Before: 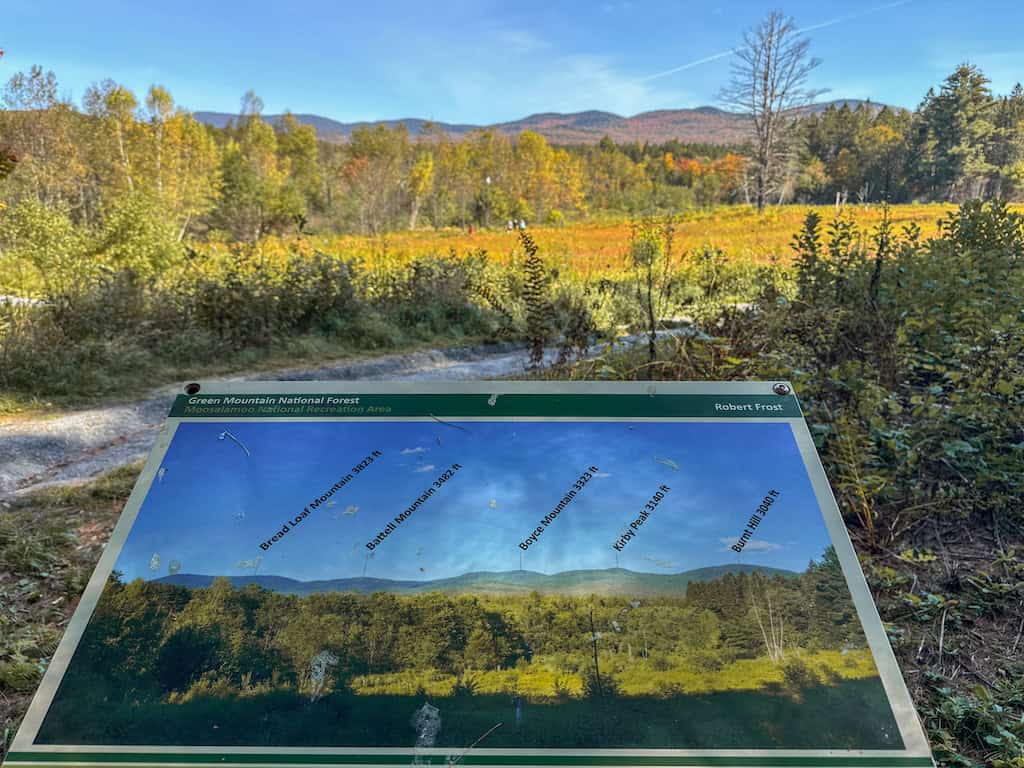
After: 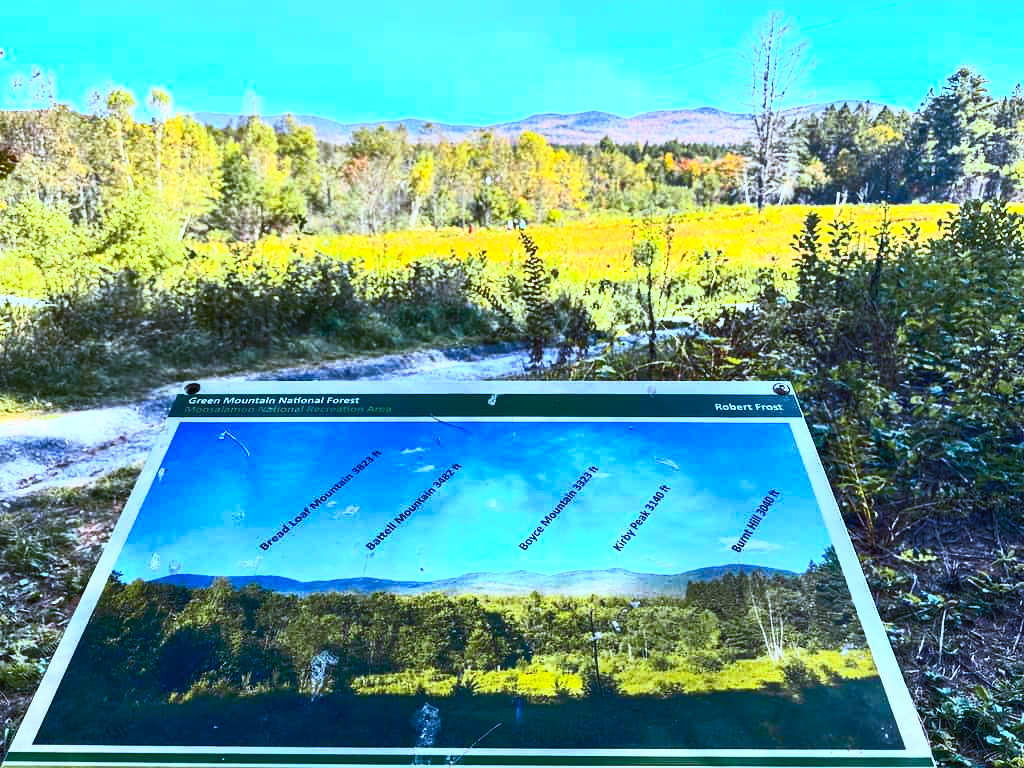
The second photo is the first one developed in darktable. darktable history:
contrast brightness saturation: contrast 0.83, brightness 0.59, saturation 0.59
white balance: red 0.871, blue 1.249
